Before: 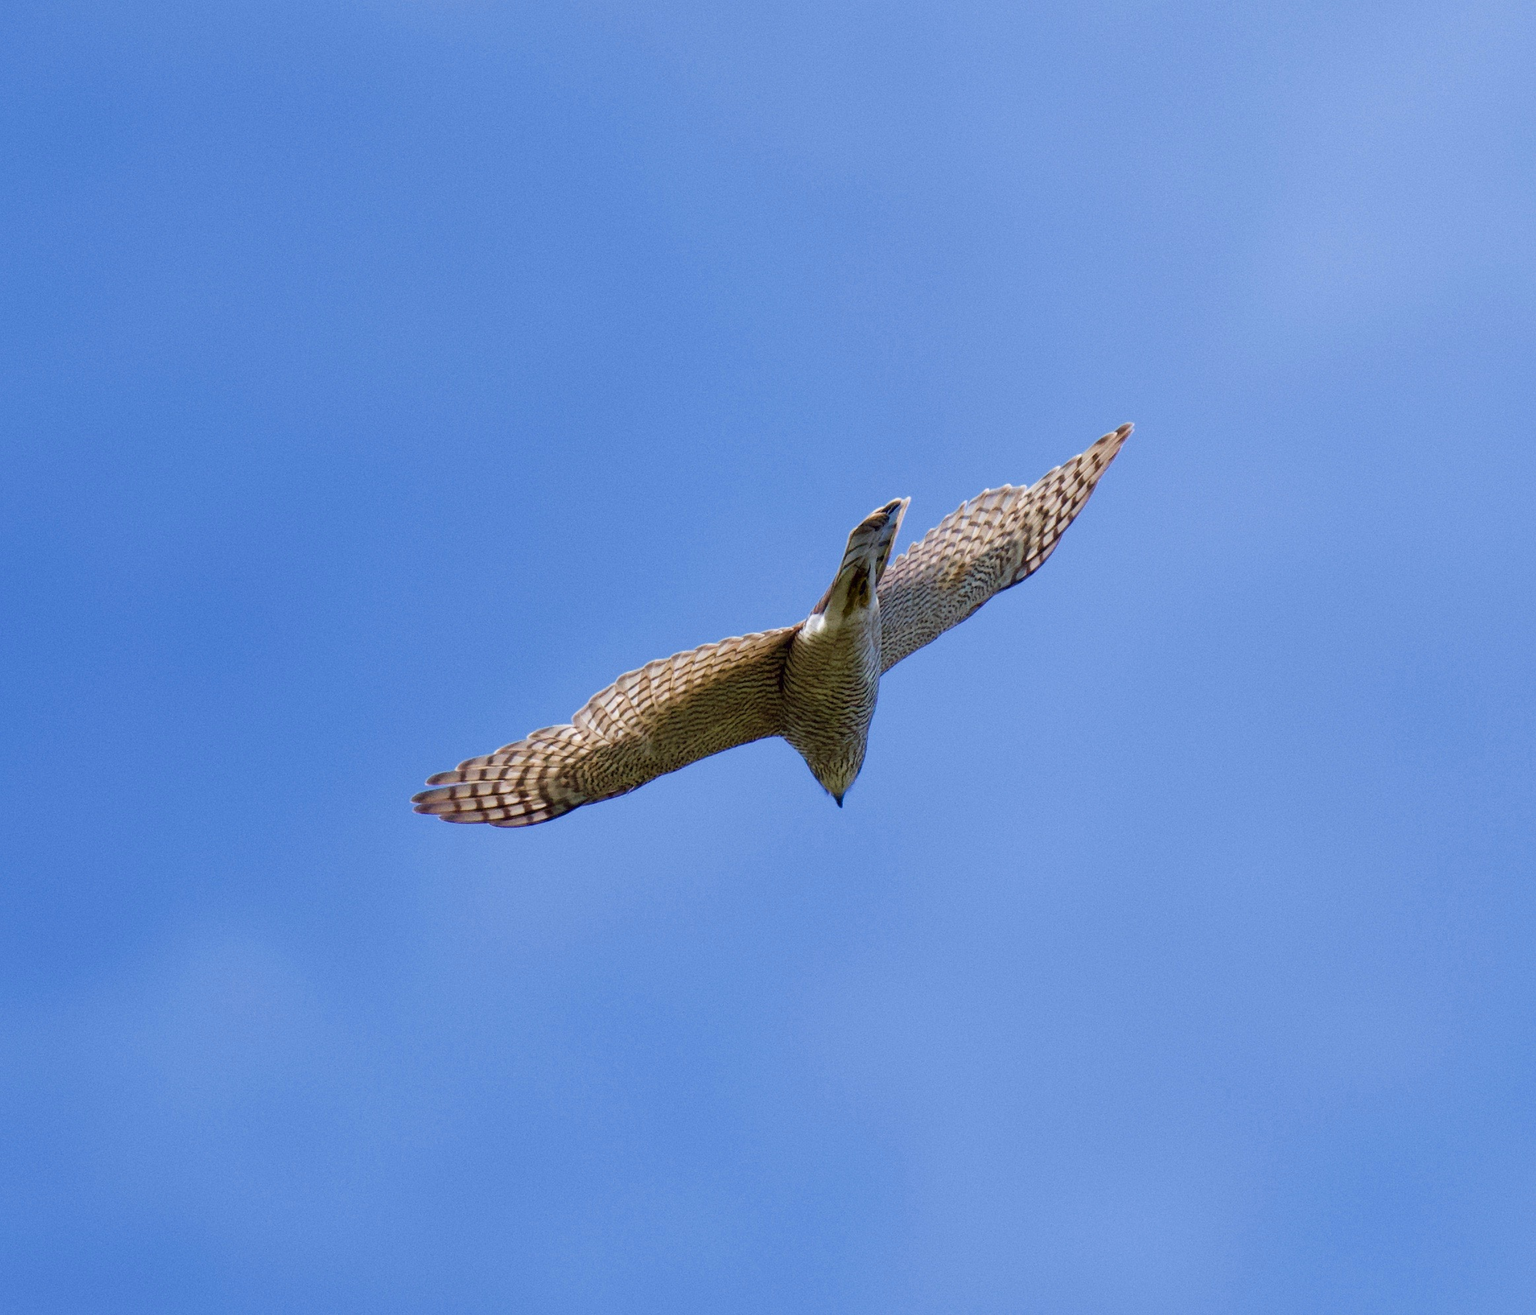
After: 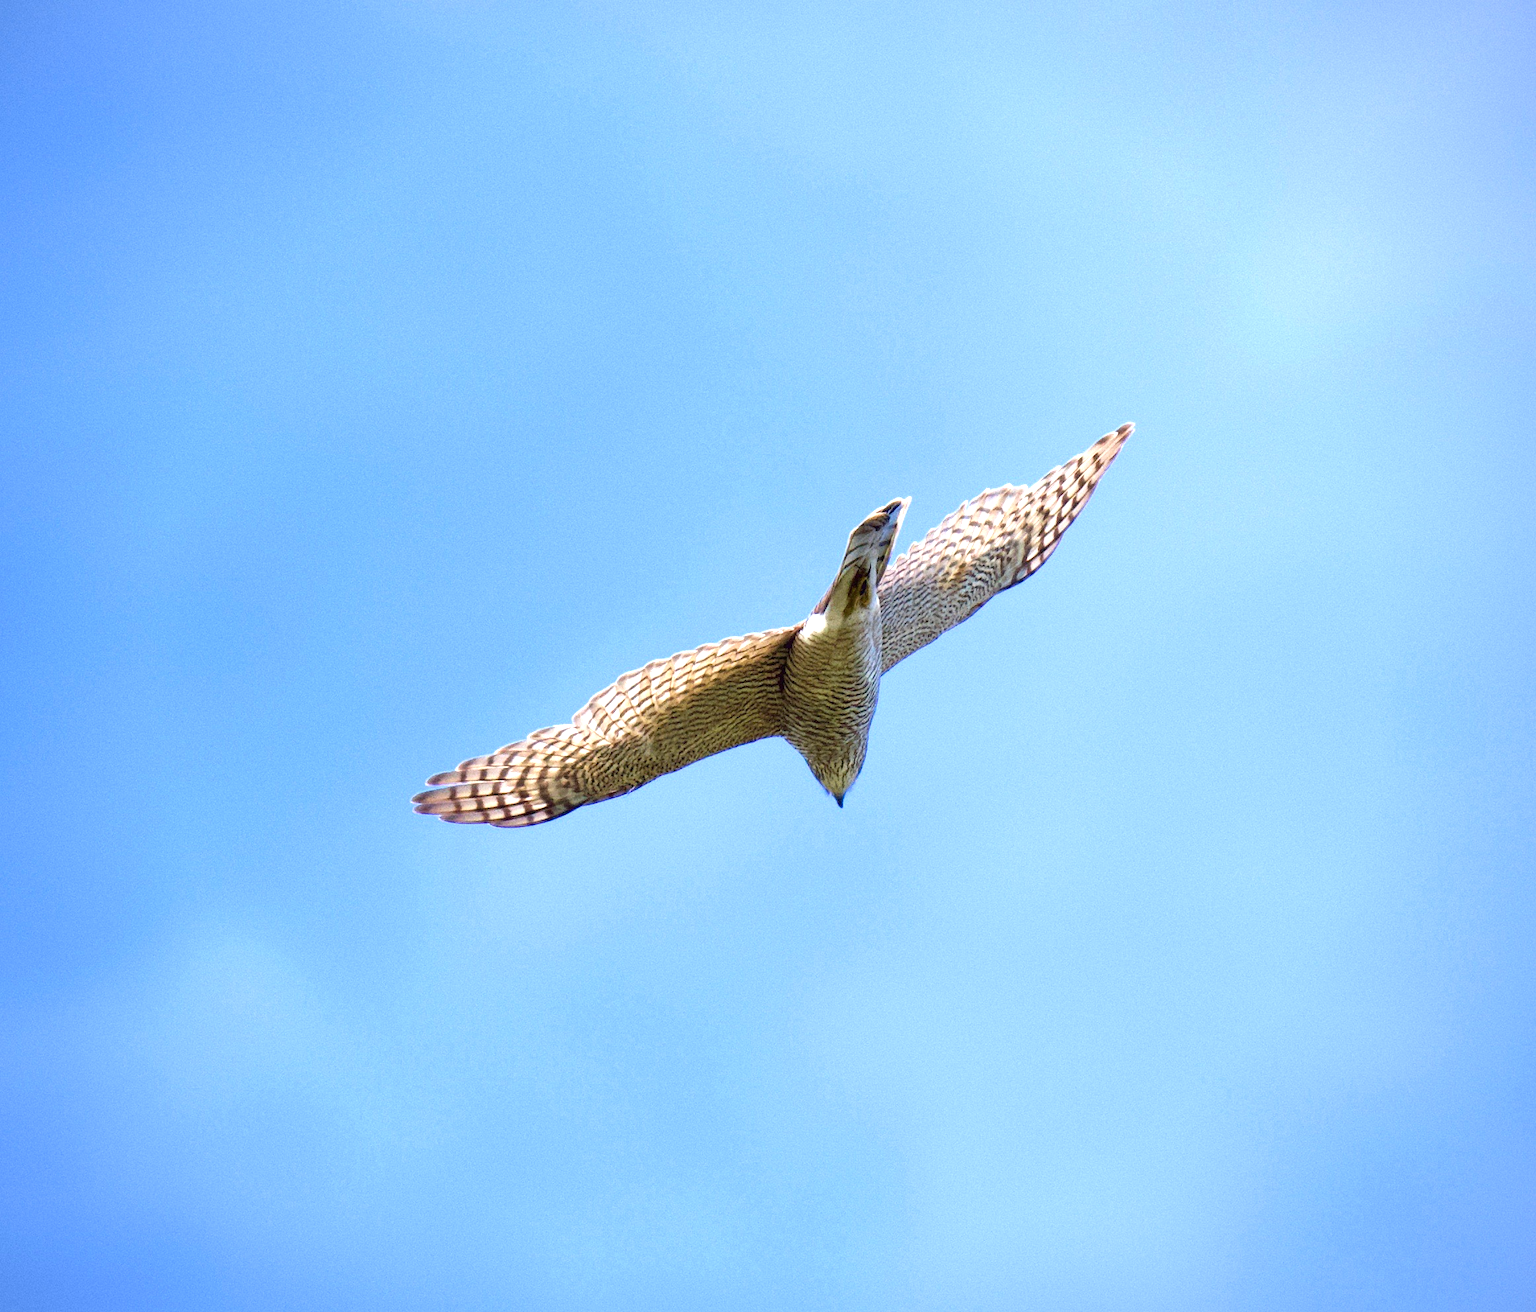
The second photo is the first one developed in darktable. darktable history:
vignetting: fall-off radius 61.17%, saturation 0.035
exposure: black level correction 0, exposure 1.181 EV, compensate highlight preservation false
crop: top 0.084%, bottom 0.125%
